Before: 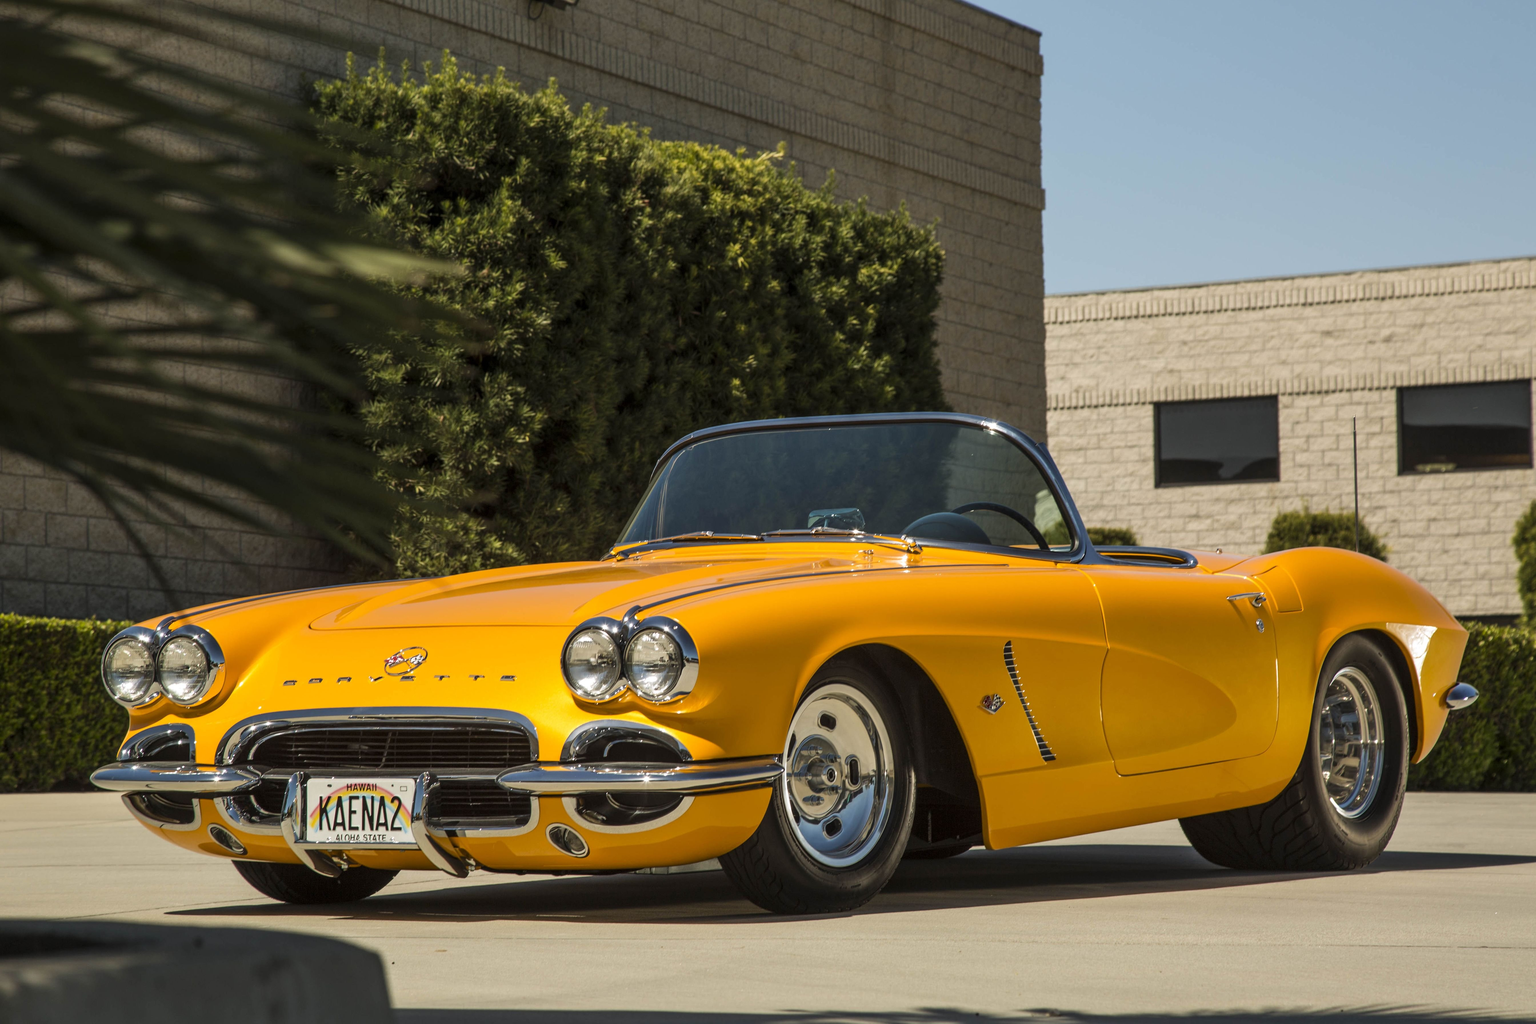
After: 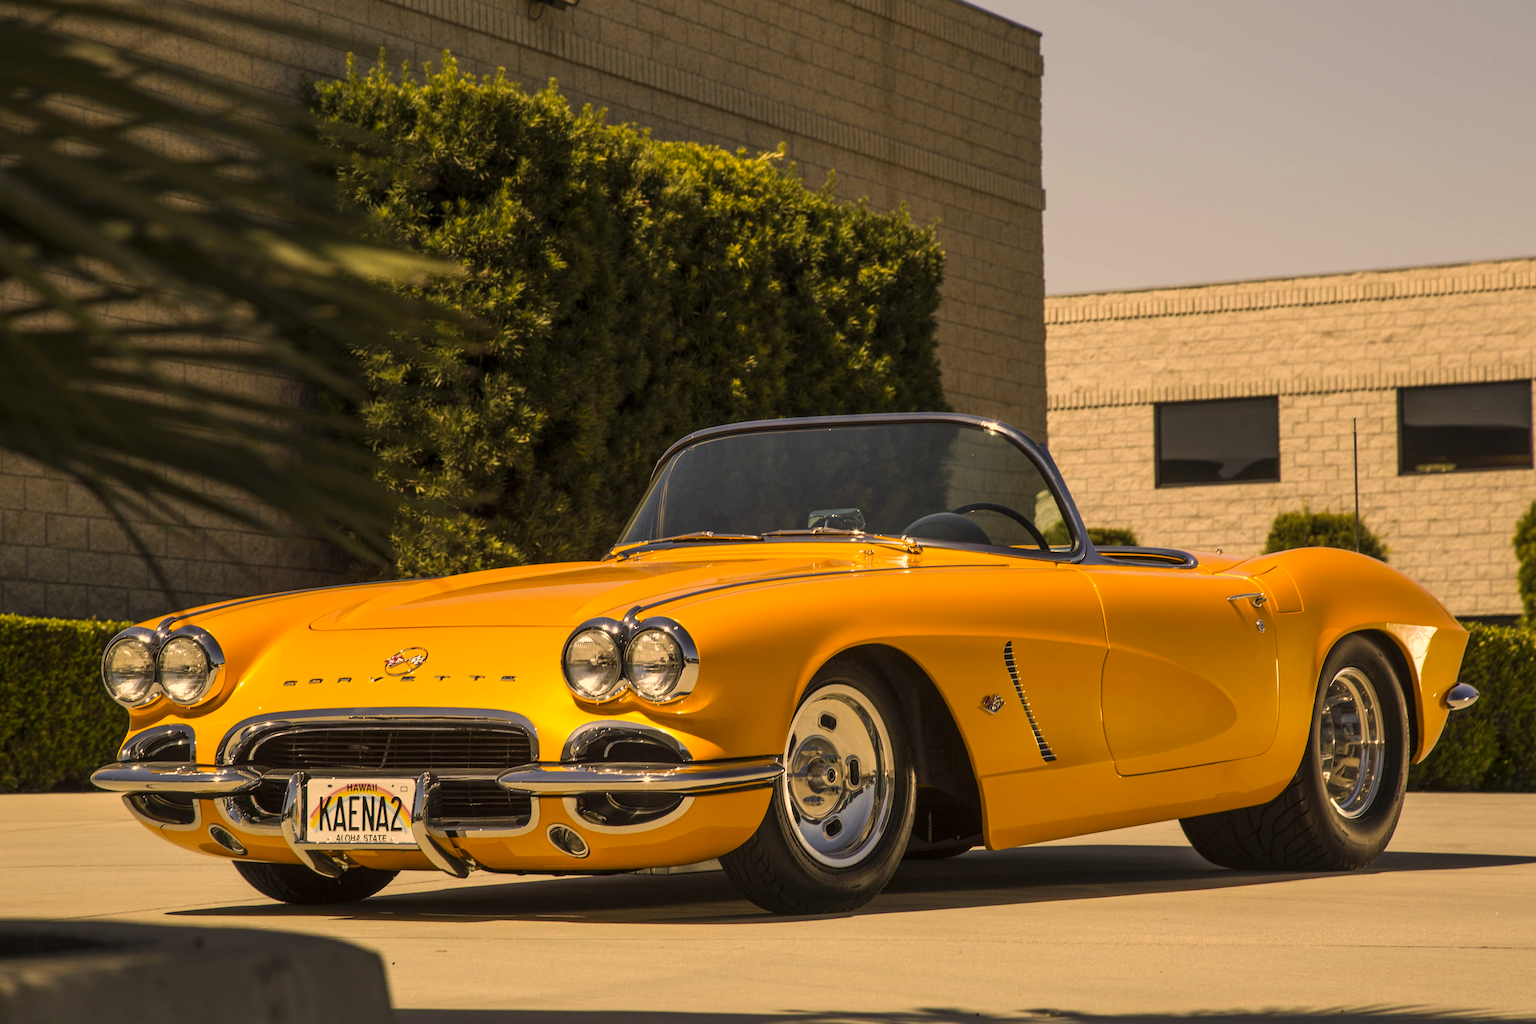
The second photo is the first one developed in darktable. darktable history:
color correction: highlights a* 14.93, highlights b* 31.09
